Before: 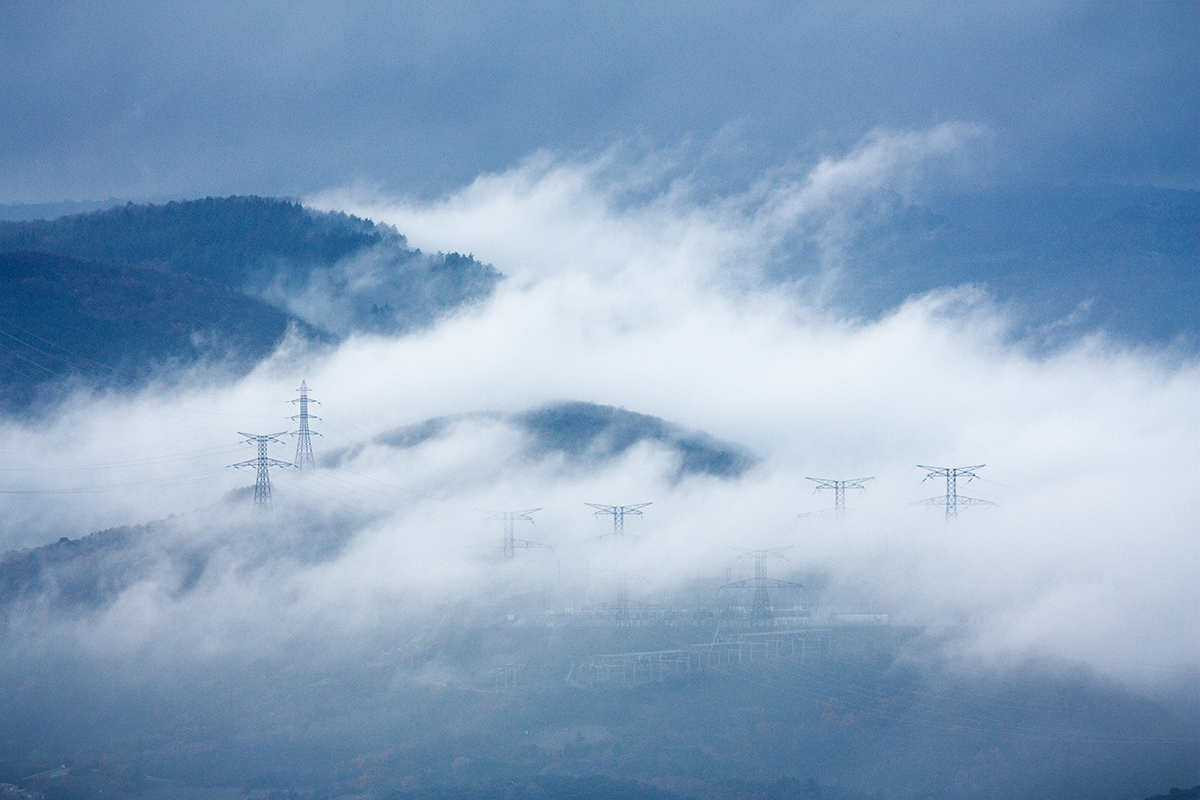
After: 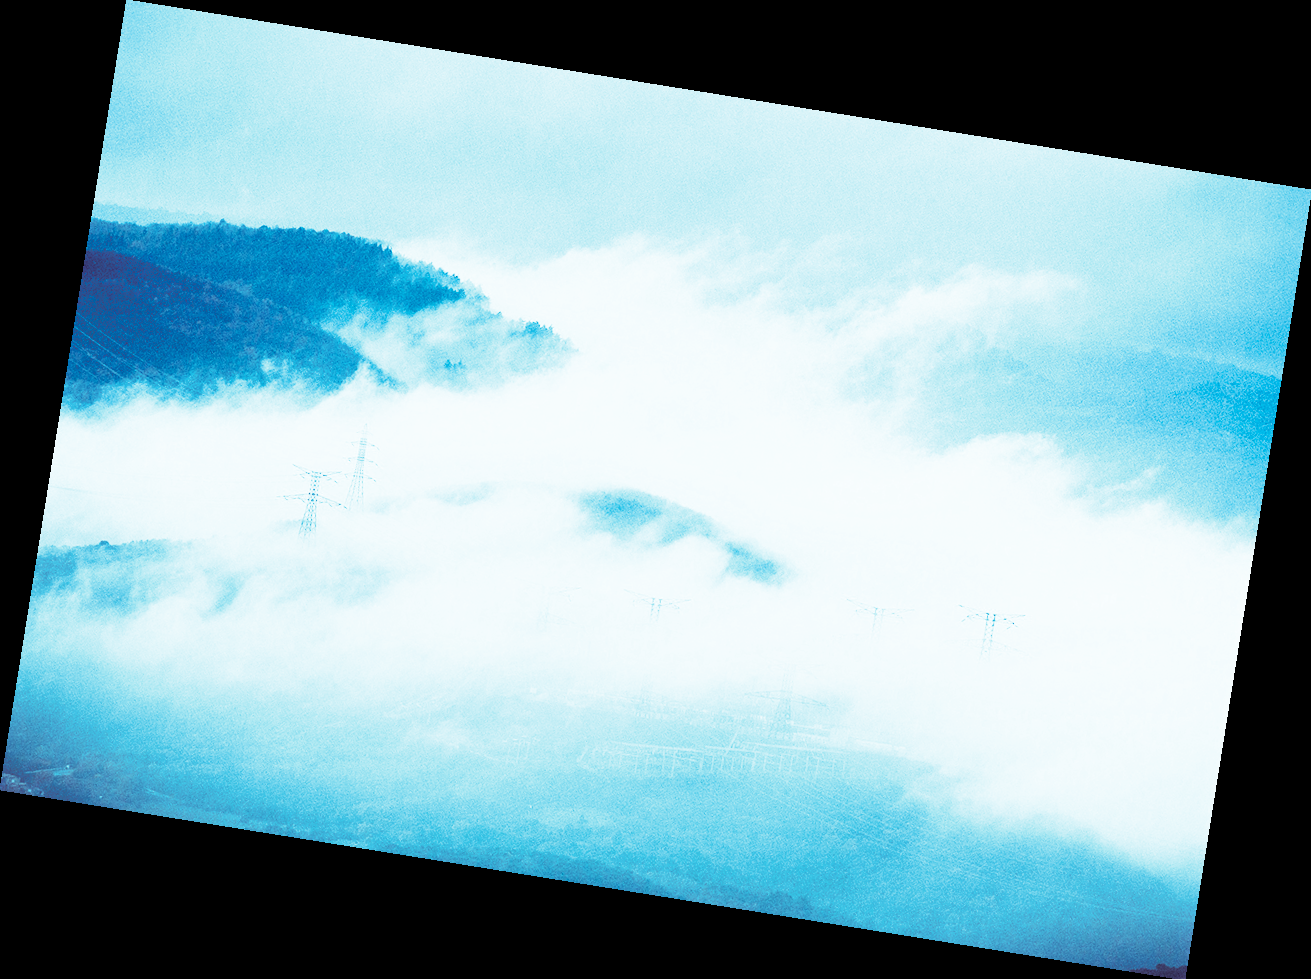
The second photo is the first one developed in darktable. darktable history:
exposure: exposure -0.04 EV, compensate highlight preservation false
rotate and perspective: rotation 9.12°, automatic cropping off
rgb curve: curves: ch0 [(0, 0) (0.21, 0.15) (0.24, 0.21) (0.5, 0.75) (0.75, 0.96) (0.89, 0.99) (1, 1)]; ch1 [(0, 0.02) (0.21, 0.13) (0.25, 0.2) (0.5, 0.67) (0.75, 0.9) (0.89, 0.97) (1, 1)]; ch2 [(0, 0.02) (0.21, 0.13) (0.25, 0.2) (0.5, 0.67) (0.75, 0.9) (0.89, 0.97) (1, 1)], compensate middle gray true
color balance rgb: shadows lift › chroma 1%, shadows lift › hue 113°, highlights gain › chroma 0.2%, highlights gain › hue 333°, perceptual saturation grading › global saturation 20%, perceptual saturation grading › highlights -50%, perceptual saturation grading › shadows 25%, contrast -20%
split-toning: shadows › hue 327.6°, highlights › hue 198°, highlights › saturation 0.55, balance -21.25, compress 0%
